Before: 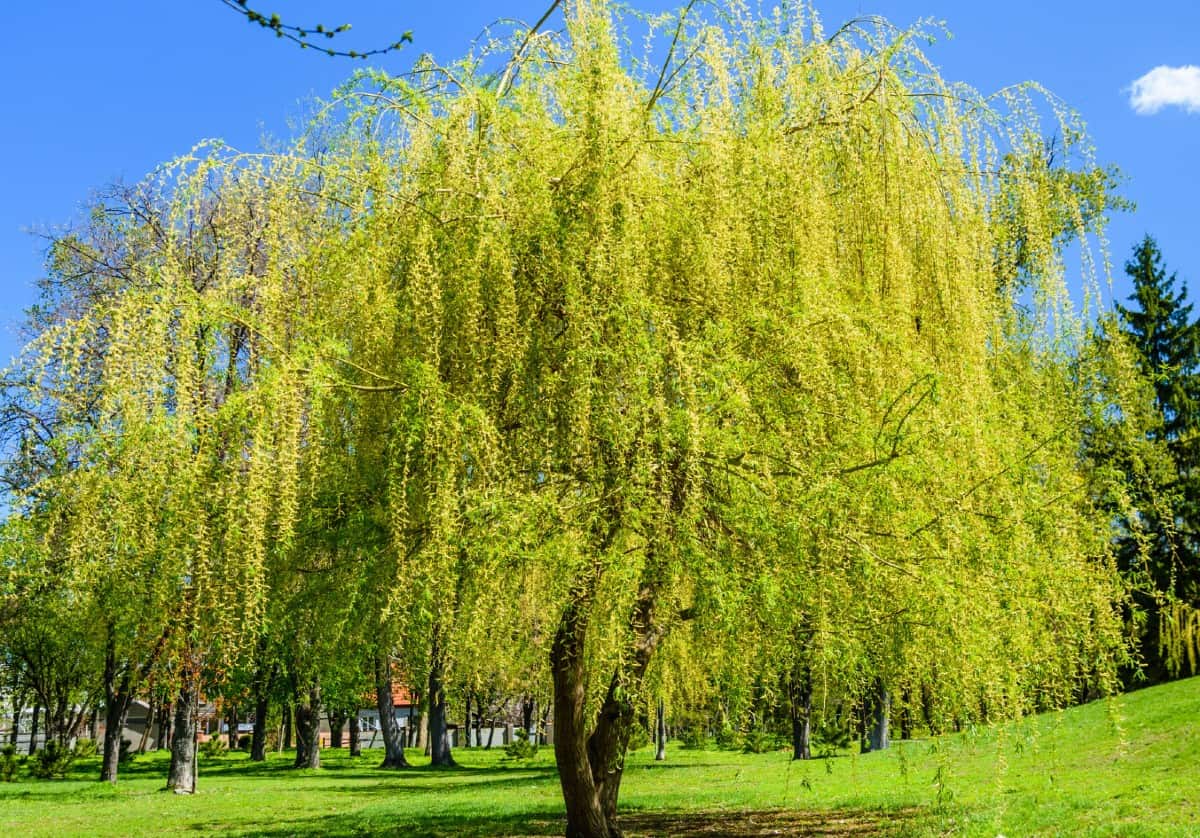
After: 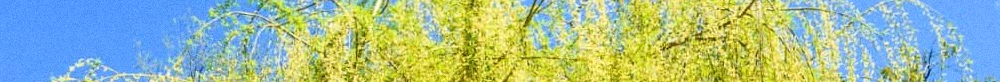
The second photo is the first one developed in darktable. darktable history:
crop and rotate: left 9.644%, top 9.491%, right 6.021%, bottom 80.509%
rgb curve: curves: ch0 [(0, 0) (0.078, 0.051) (0.929, 0.956) (1, 1)], compensate middle gray true
rotate and perspective: rotation -0.45°, automatic cropping original format, crop left 0.008, crop right 0.992, crop top 0.012, crop bottom 0.988
grain: on, module defaults
